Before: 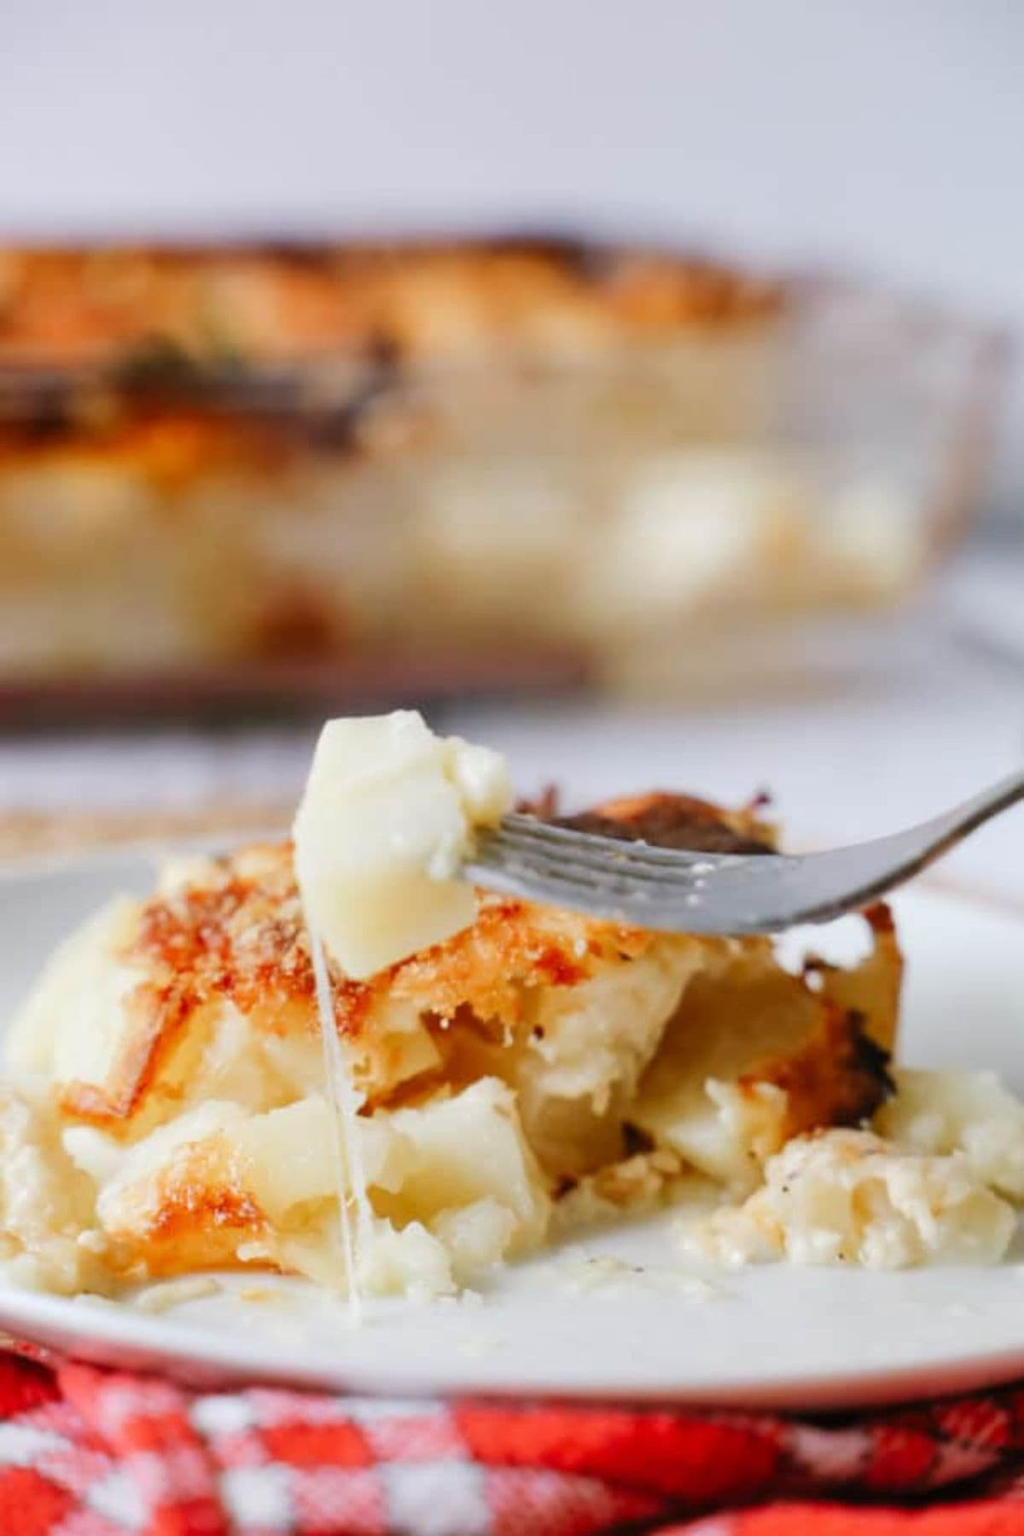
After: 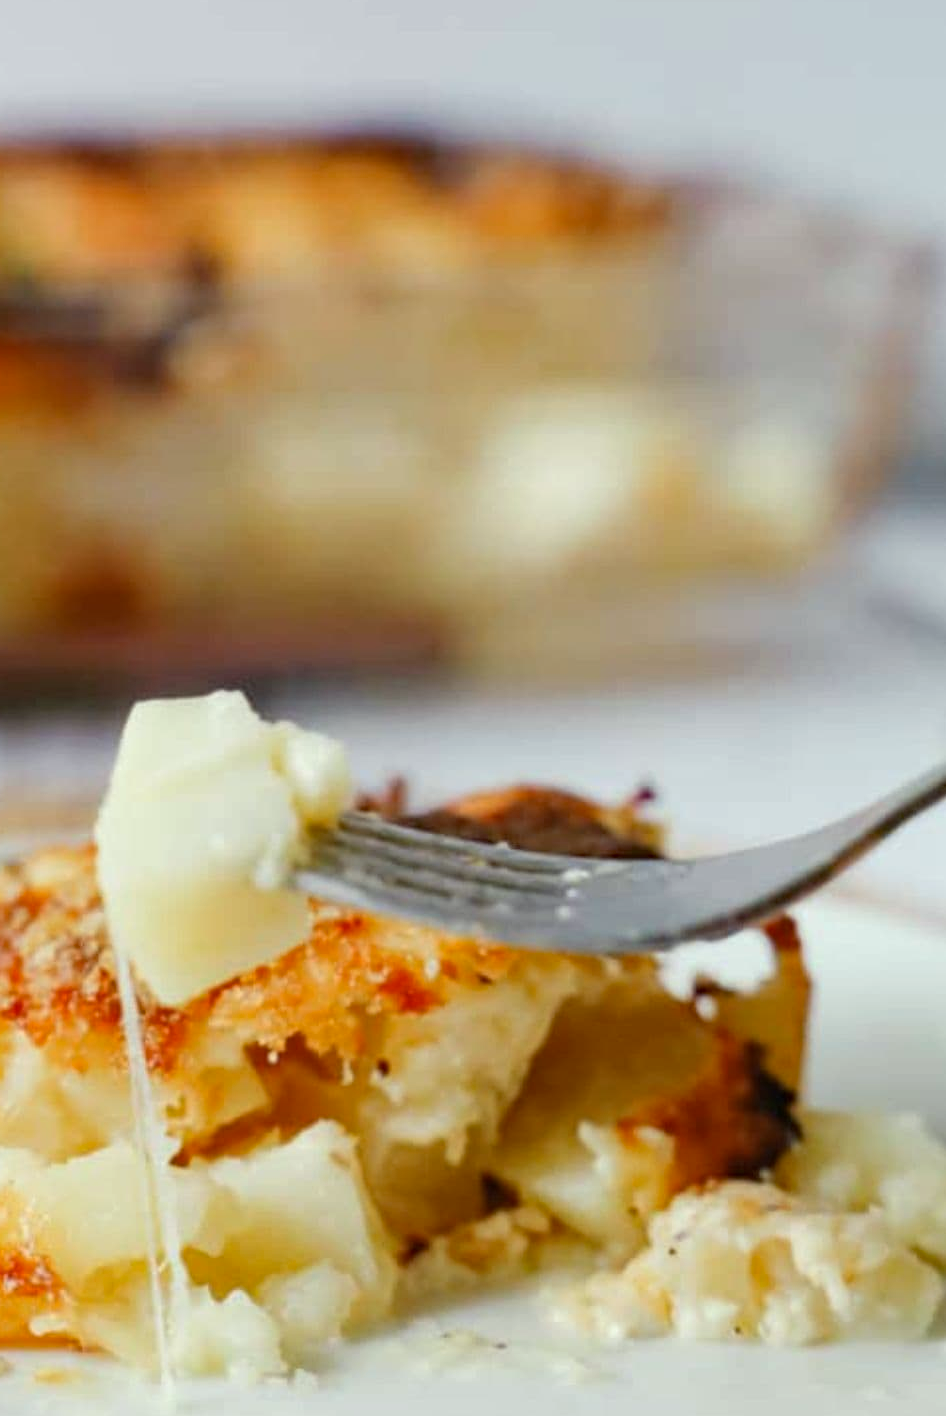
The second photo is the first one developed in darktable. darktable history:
crop and rotate: left 20.74%, top 7.912%, right 0.375%, bottom 13.378%
haze removal: strength 0.29, distance 0.25, compatibility mode true, adaptive false
color correction: highlights a* -4.73, highlights b* 5.06, saturation 0.97
